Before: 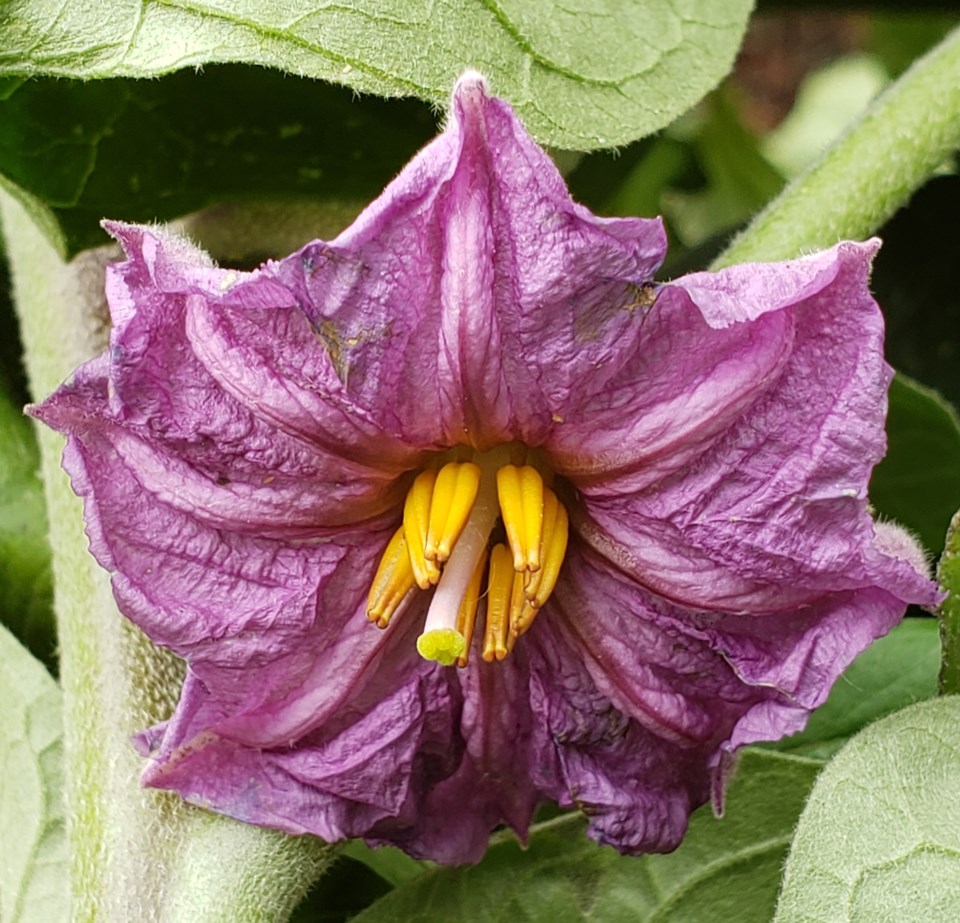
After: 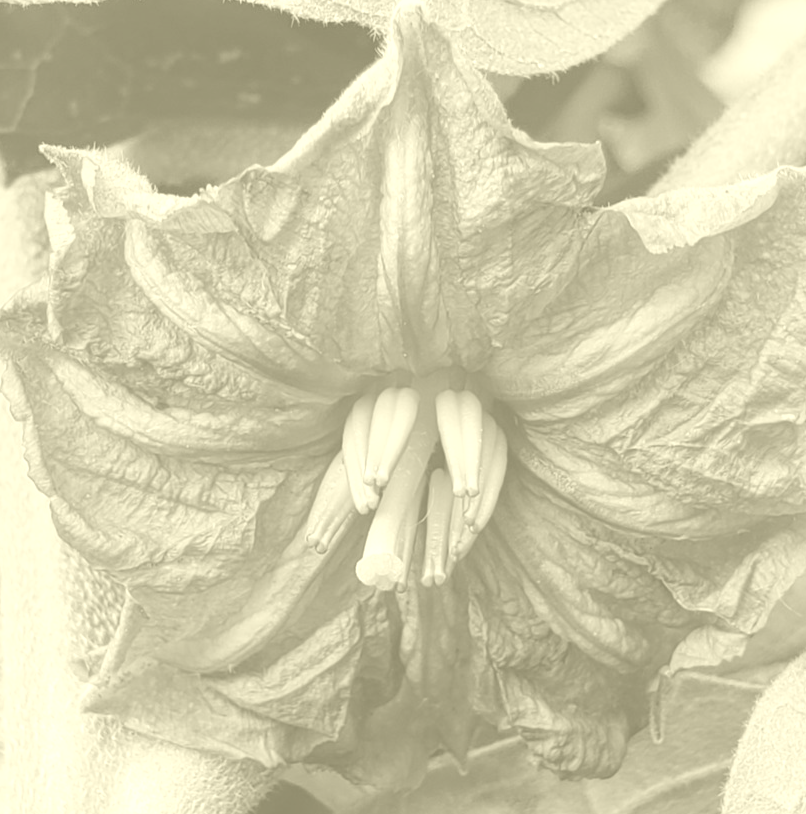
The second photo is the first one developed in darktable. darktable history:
crop: left 6.446%, top 8.188%, right 9.538%, bottom 3.548%
colorize: hue 43.2°, saturation 40%, version 1
white balance: red 1.045, blue 0.932
color correction: highlights a* 1.12, highlights b* 24.26, shadows a* 15.58, shadows b* 24.26
